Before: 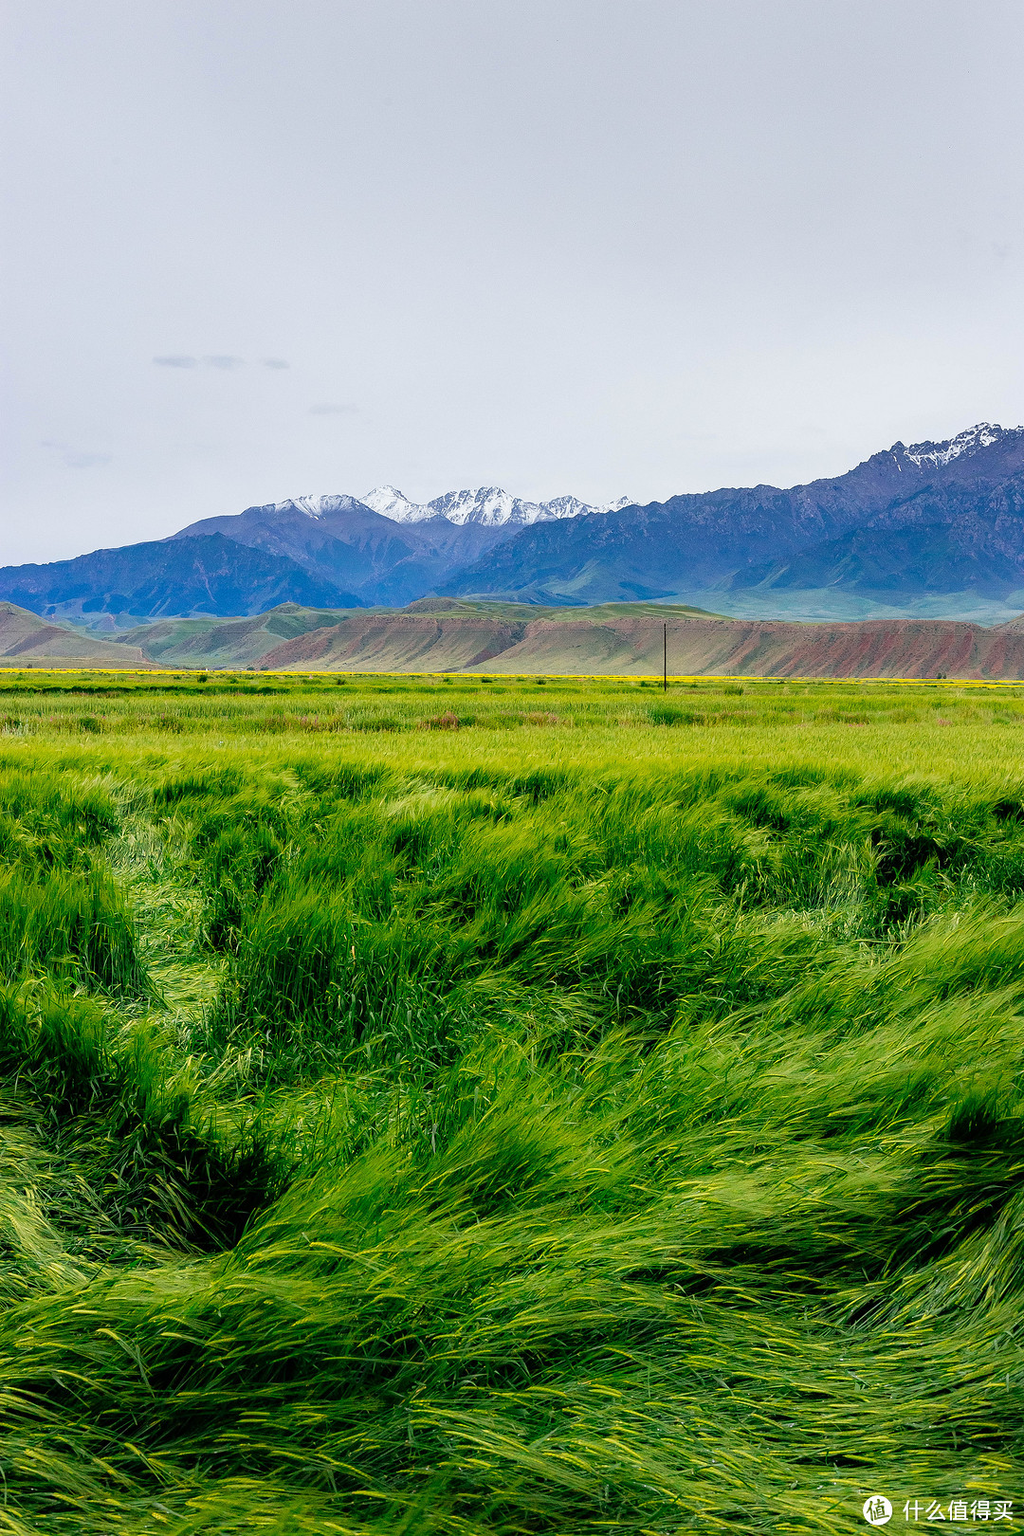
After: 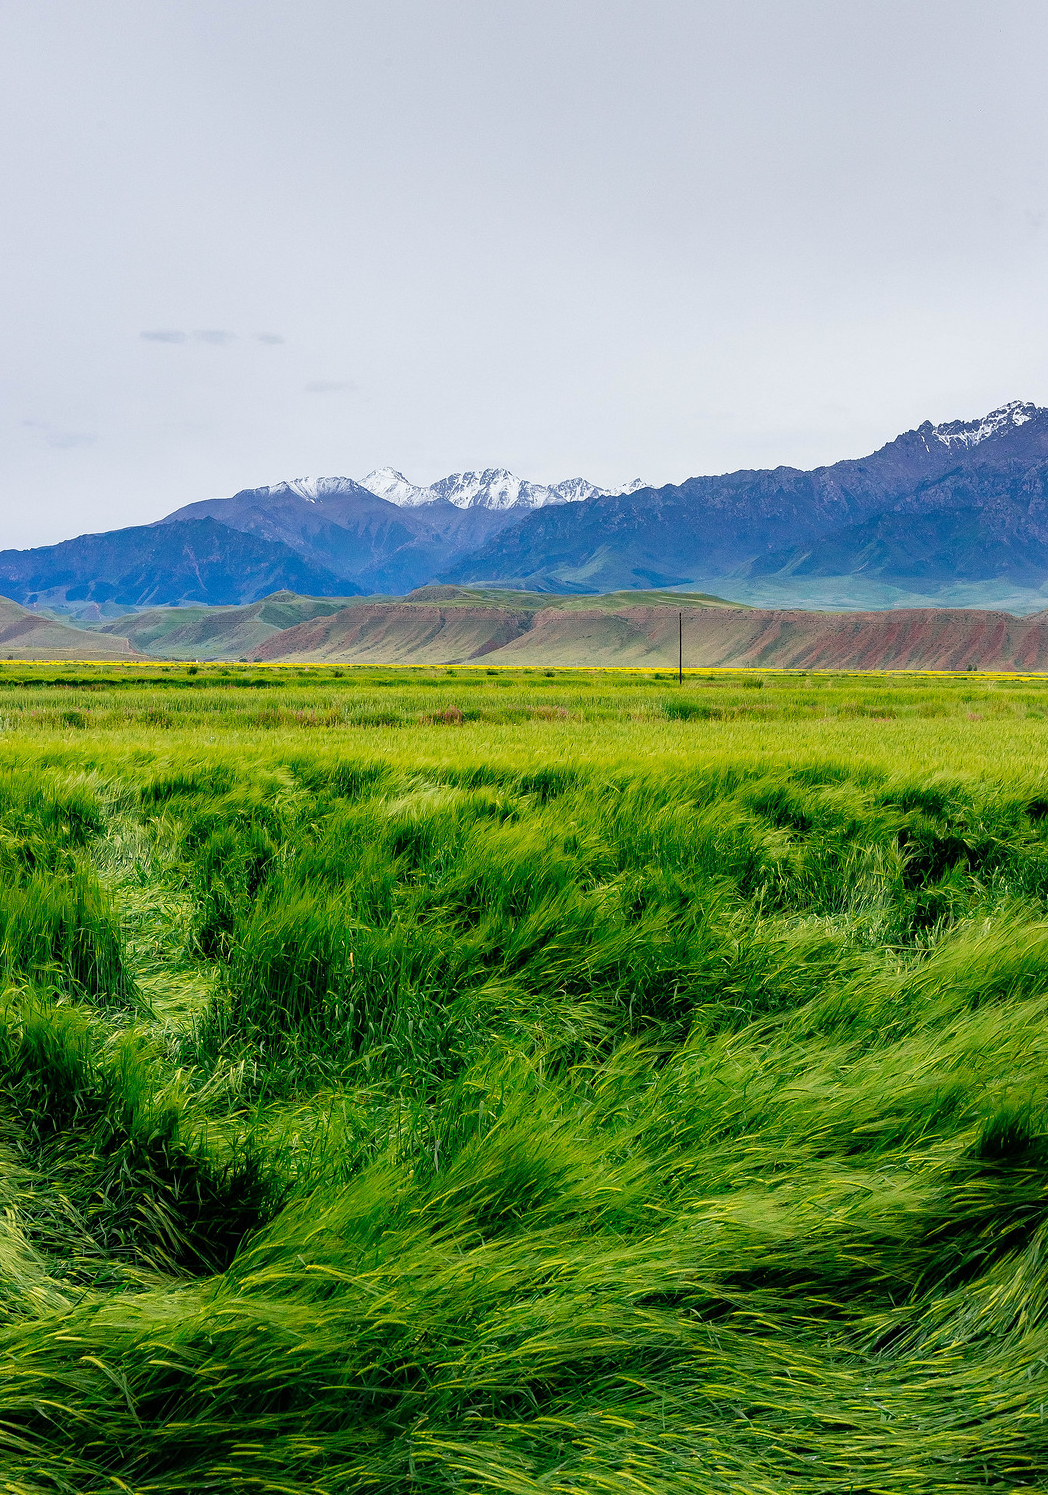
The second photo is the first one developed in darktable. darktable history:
crop: left 1.99%, top 2.783%, right 0.887%, bottom 4.893%
